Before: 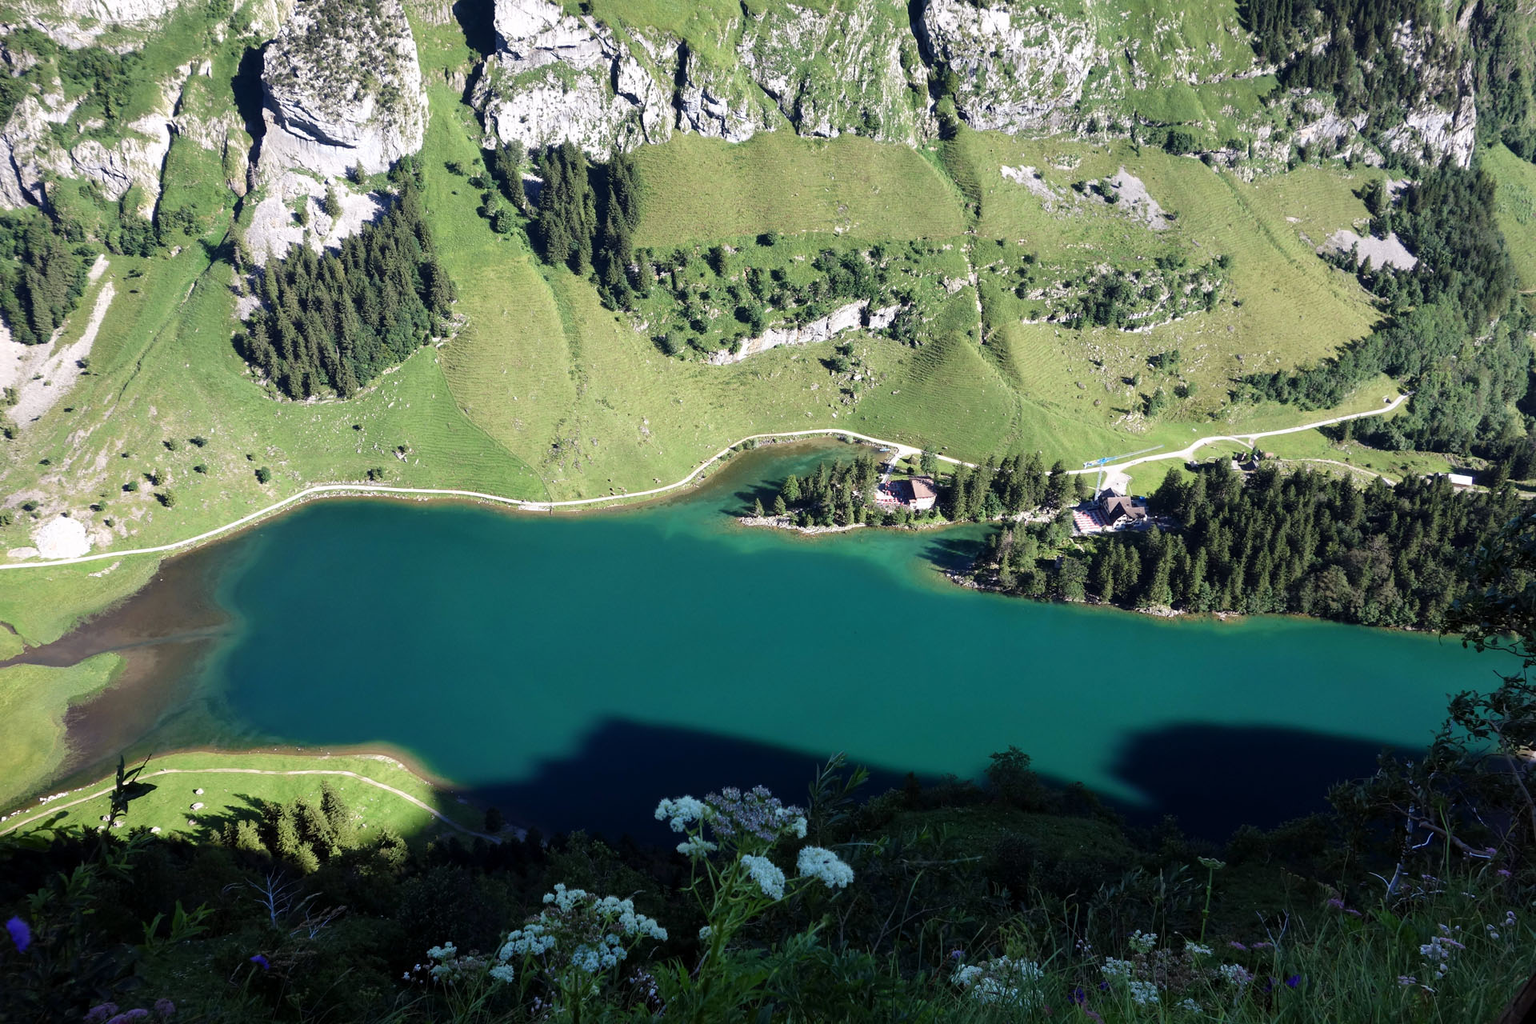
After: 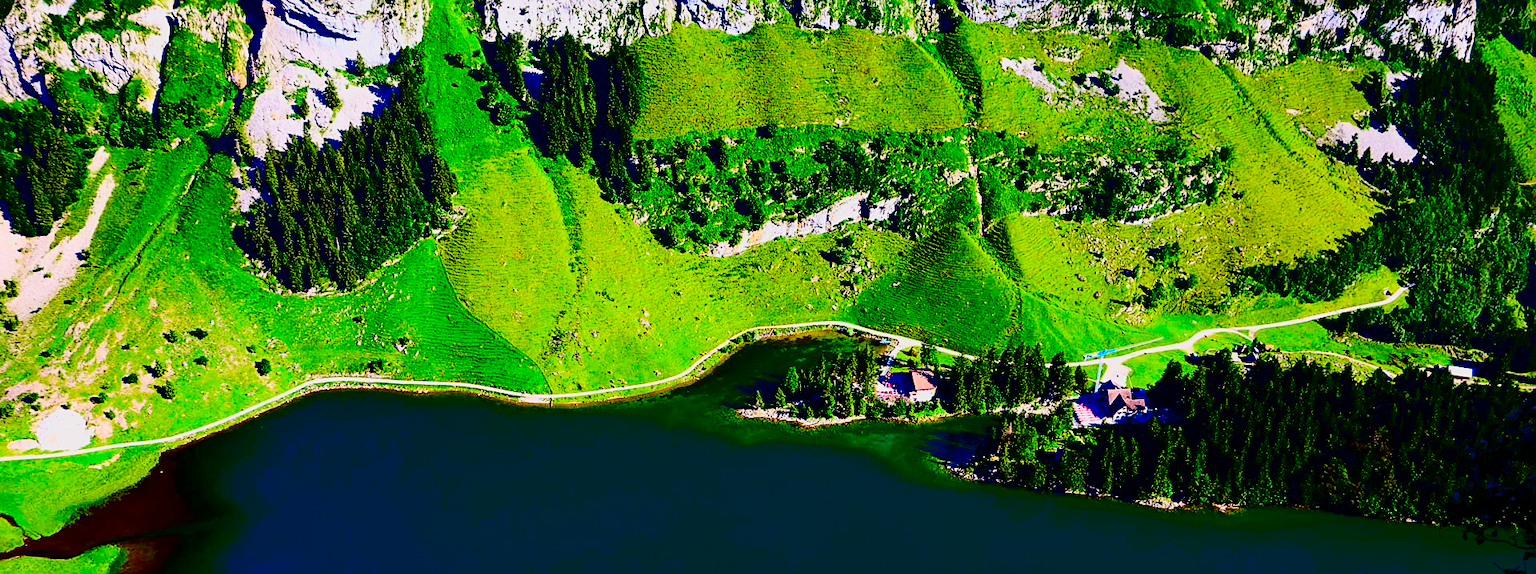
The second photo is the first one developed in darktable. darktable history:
sharpen: on, module defaults
color correction: saturation 2.15
crop and rotate: top 10.605%, bottom 33.274%
white balance: emerald 1
contrast brightness saturation: contrast 0.77, brightness -1, saturation 1
filmic rgb: black relative exposure -7.15 EV, white relative exposure 5.36 EV, hardness 3.02
color zones: curves: ch1 [(0, 0.523) (0.143, 0.545) (0.286, 0.52) (0.429, 0.506) (0.571, 0.503) (0.714, 0.503) (0.857, 0.508) (1, 0.523)]
